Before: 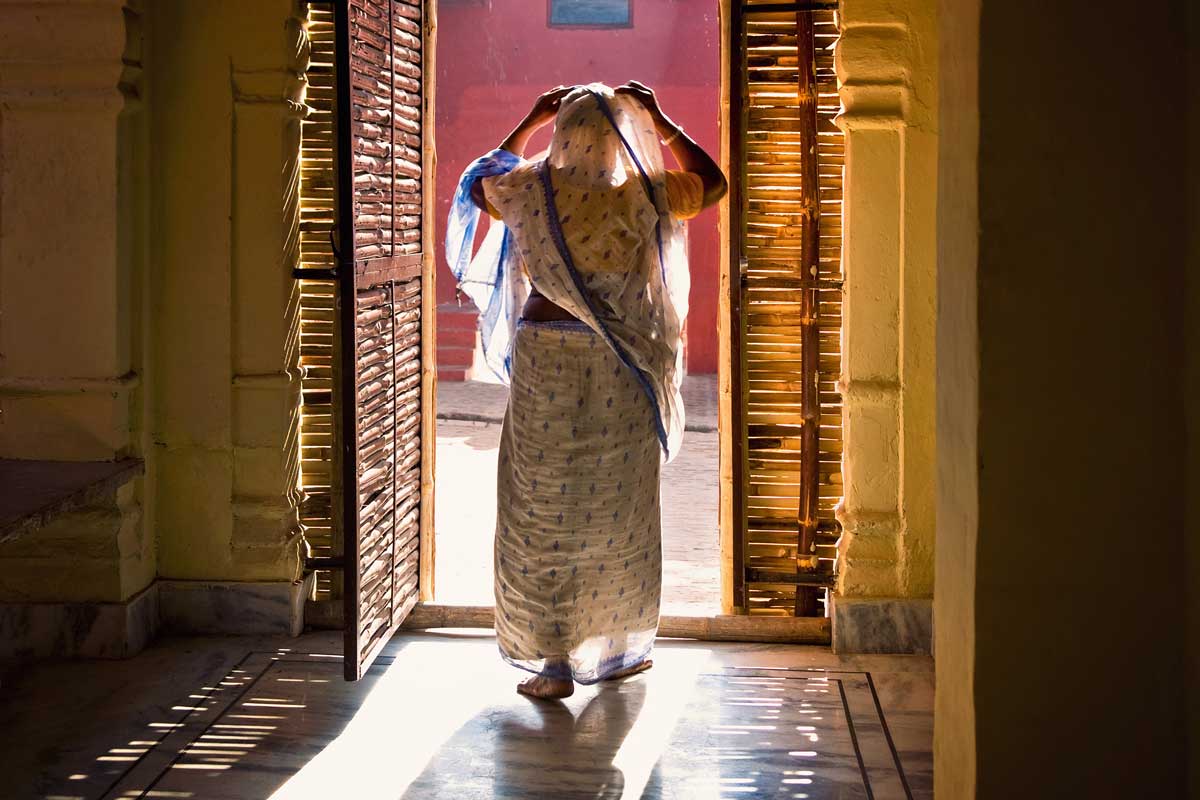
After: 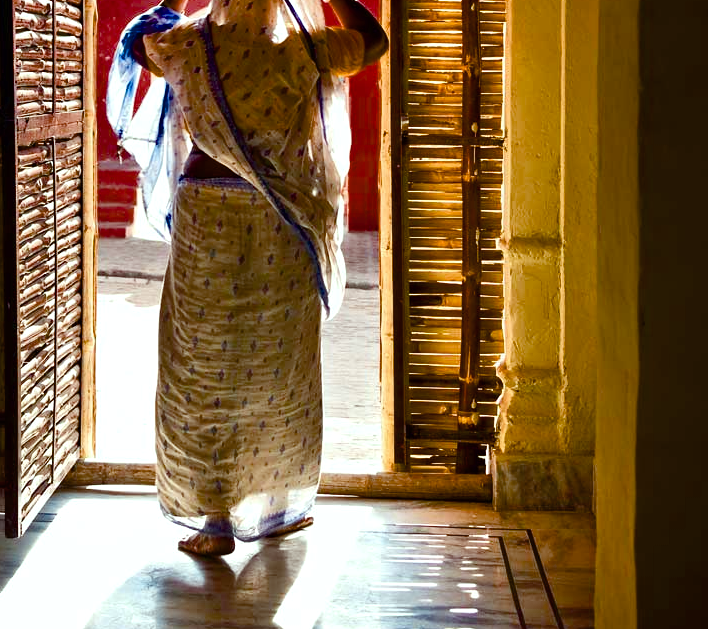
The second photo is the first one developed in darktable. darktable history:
contrast brightness saturation: saturation -0.089
color balance rgb: highlights gain › luminance 20.077%, highlights gain › chroma 2.665%, highlights gain › hue 174.42°, perceptual saturation grading › global saturation 20%, perceptual saturation grading › highlights -25.256%, perceptual saturation grading › shadows 50.183%, saturation formula JzAzBz (2021)
crop and rotate: left 28.304%, top 17.944%, right 12.645%, bottom 3.412%
